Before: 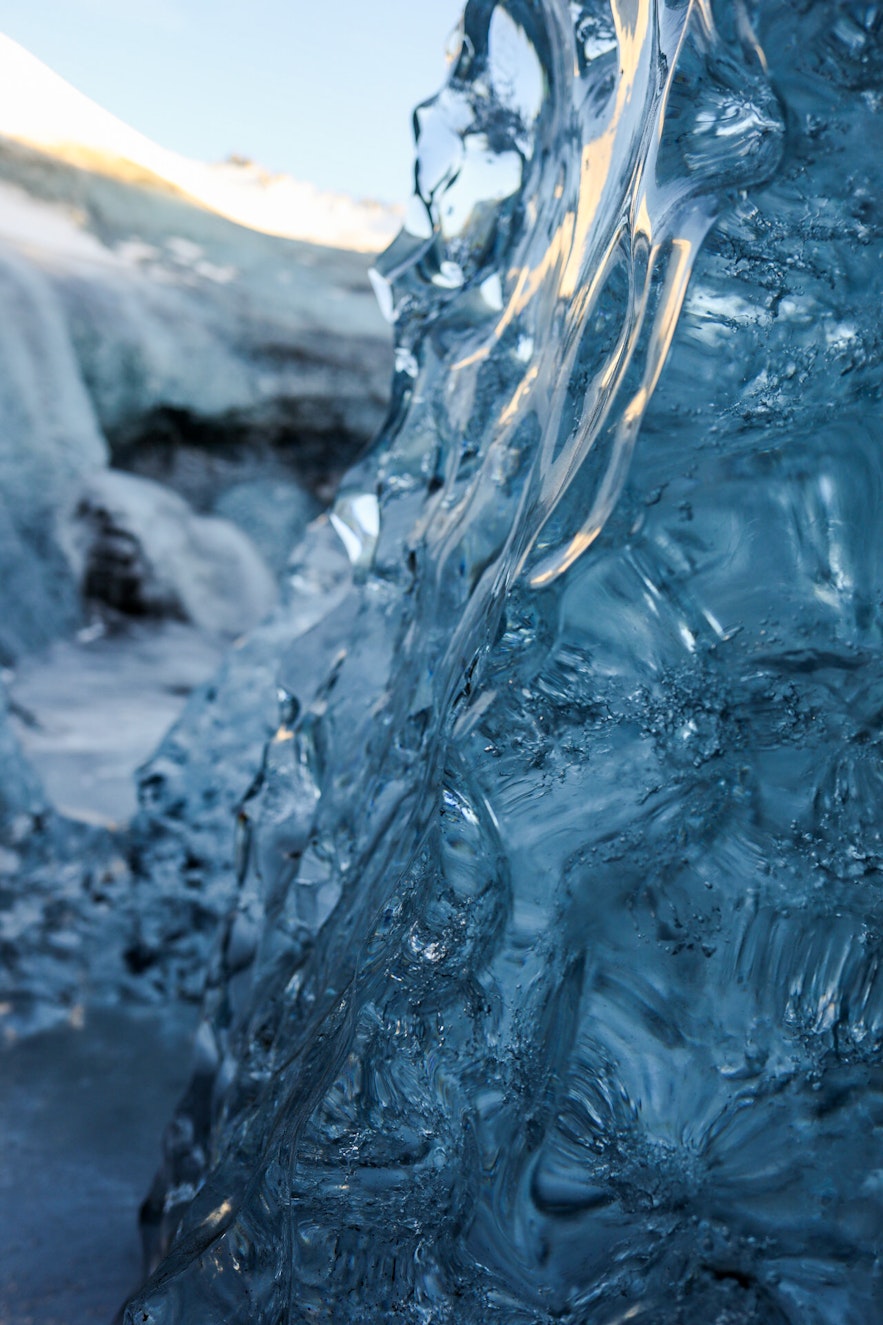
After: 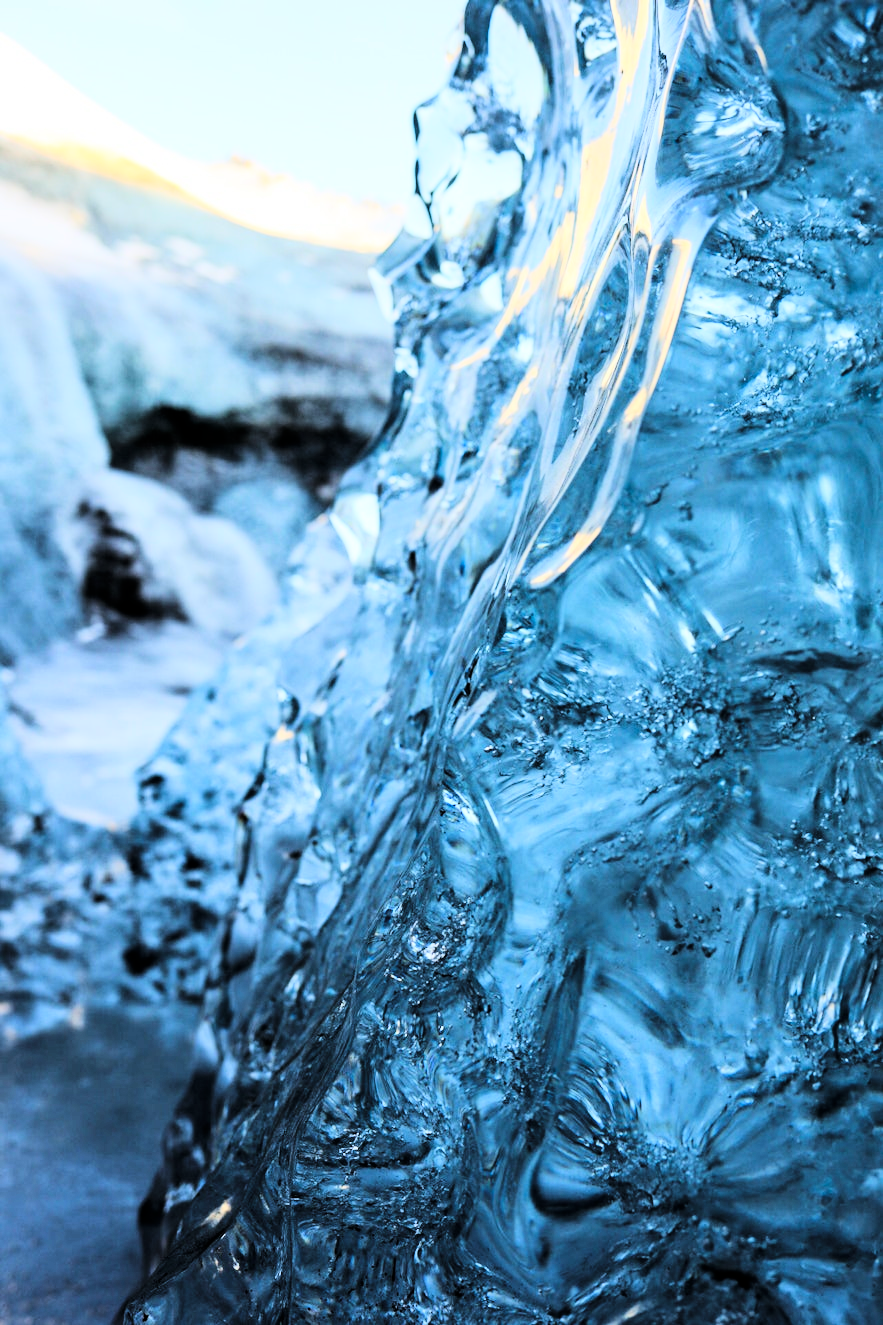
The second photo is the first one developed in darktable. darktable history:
color balance rgb: global vibrance -1%, saturation formula JzAzBz (2021)
tone curve: curves: ch0 [(0, 0) (0.004, 0) (0.133, 0.071) (0.325, 0.456) (0.832, 0.957) (1, 1)], color space Lab, linked channels, preserve colors none
color contrast: green-magenta contrast 0.96
